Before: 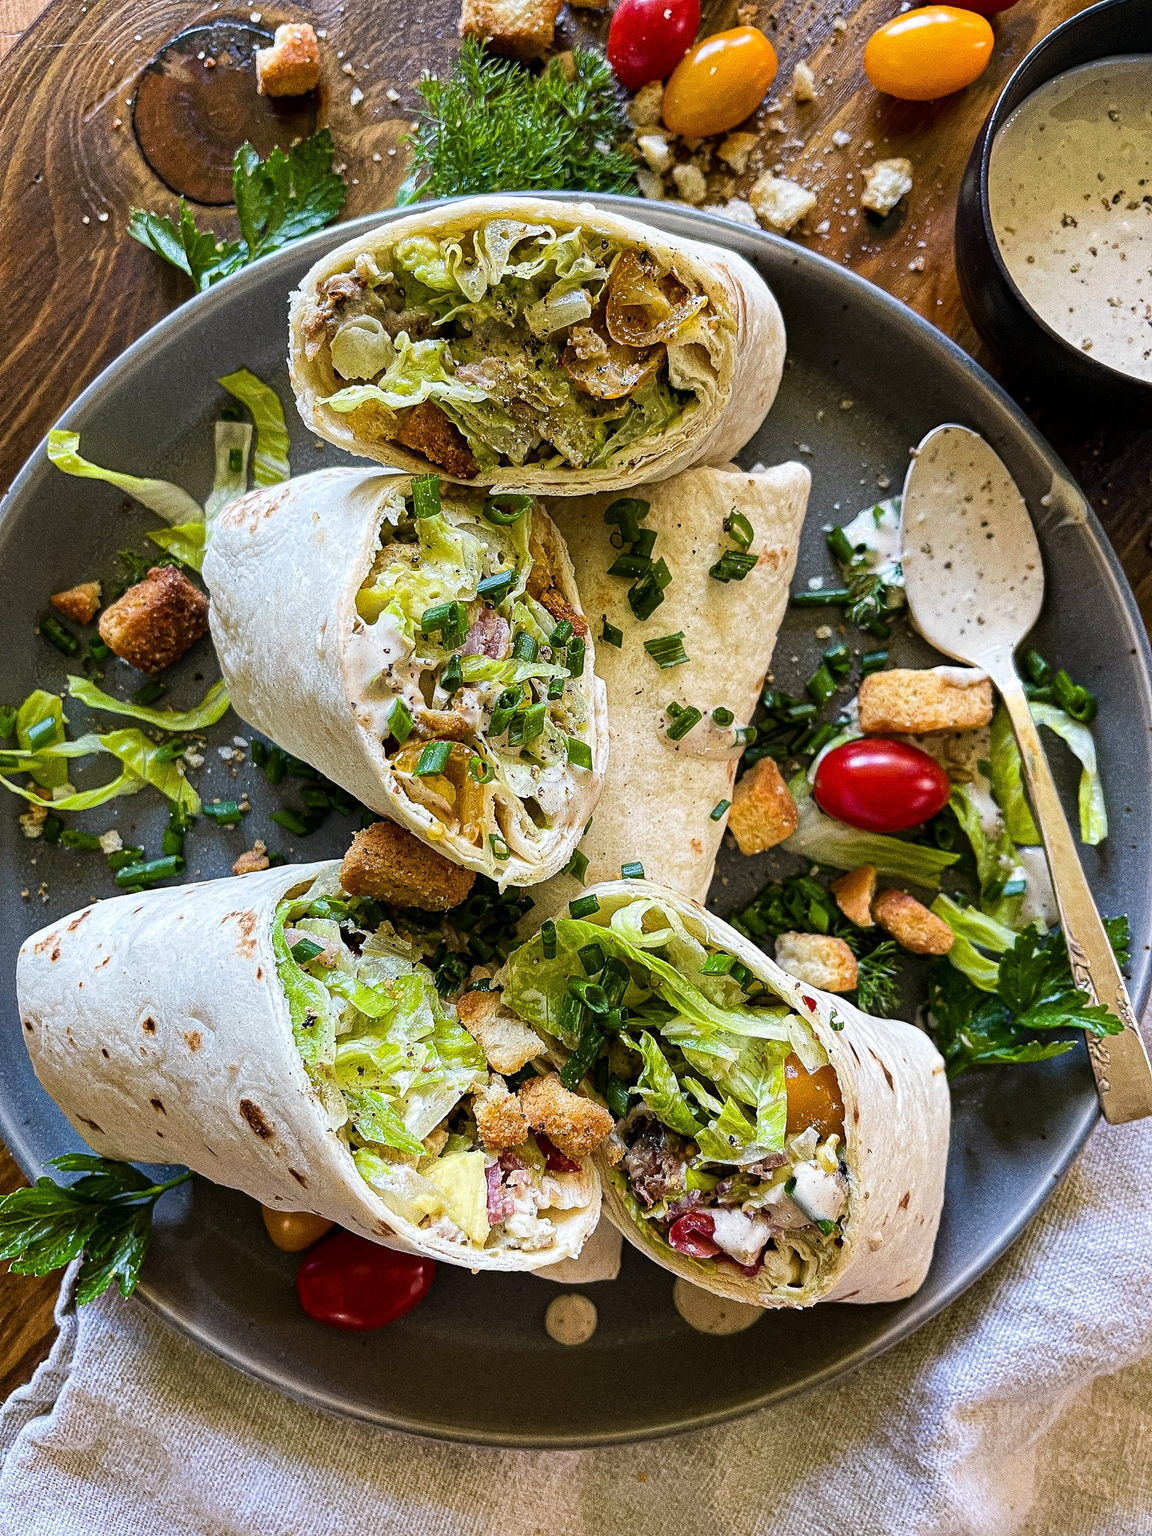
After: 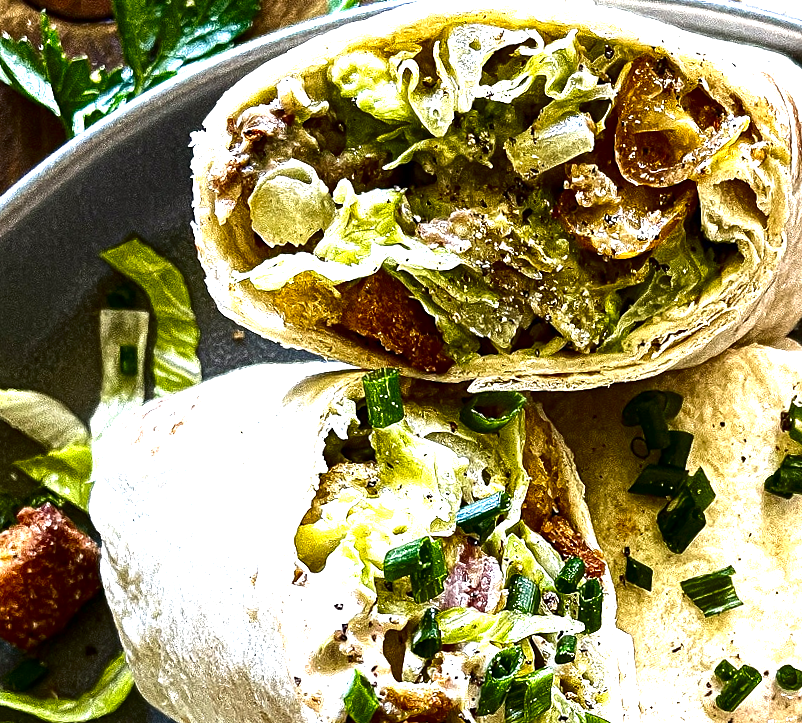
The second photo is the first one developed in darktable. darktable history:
crop: left 10.121%, top 10.631%, right 36.218%, bottom 51.526%
contrast brightness saturation: brightness -0.52
exposure: black level correction 0, exposure 1.125 EV, compensate exposure bias true, compensate highlight preservation false
rotate and perspective: rotation -2.12°, lens shift (vertical) 0.009, lens shift (horizontal) -0.008, automatic cropping original format, crop left 0.036, crop right 0.964, crop top 0.05, crop bottom 0.959
